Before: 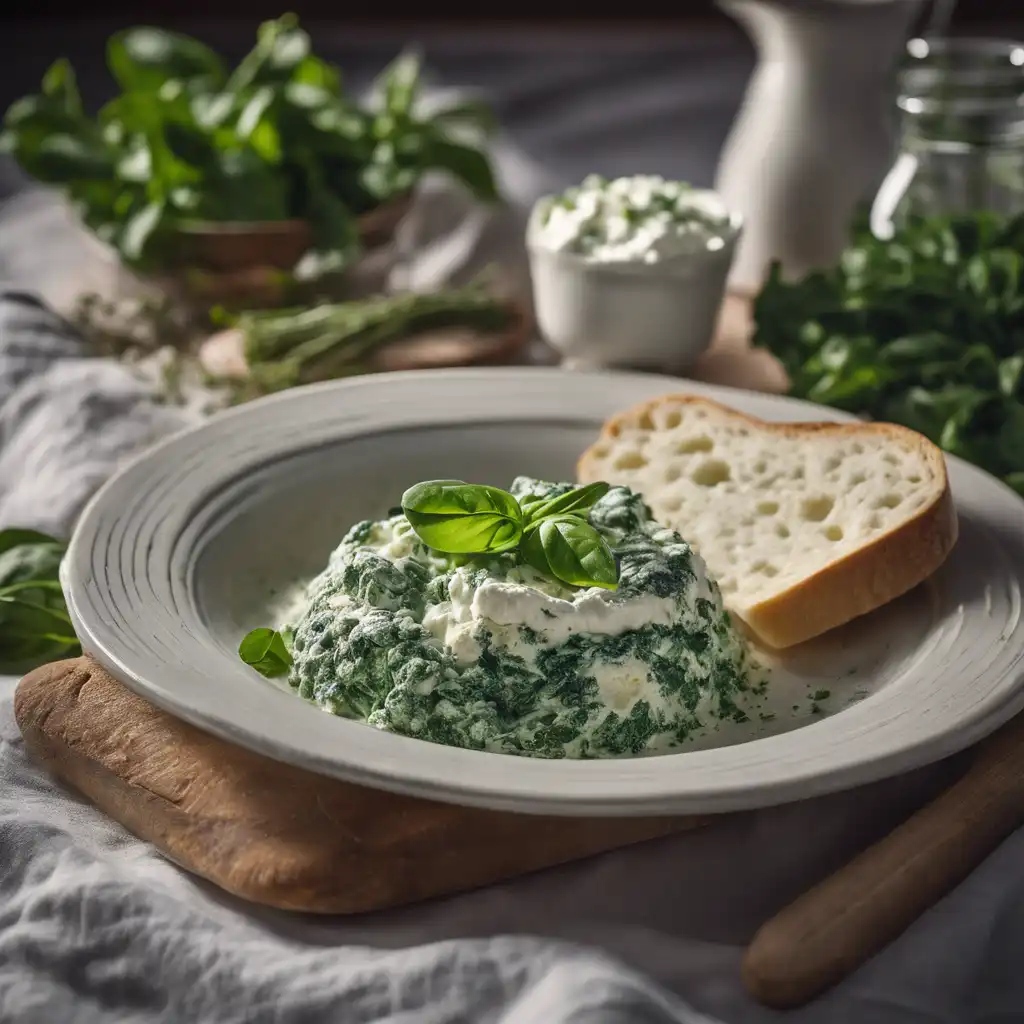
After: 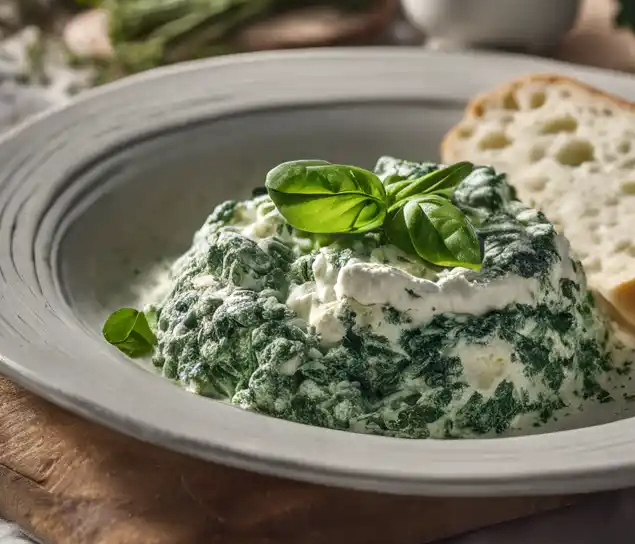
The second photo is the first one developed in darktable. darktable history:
crop: left 13.312%, top 31.28%, right 24.627%, bottom 15.582%
local contrast: on, module defaults
